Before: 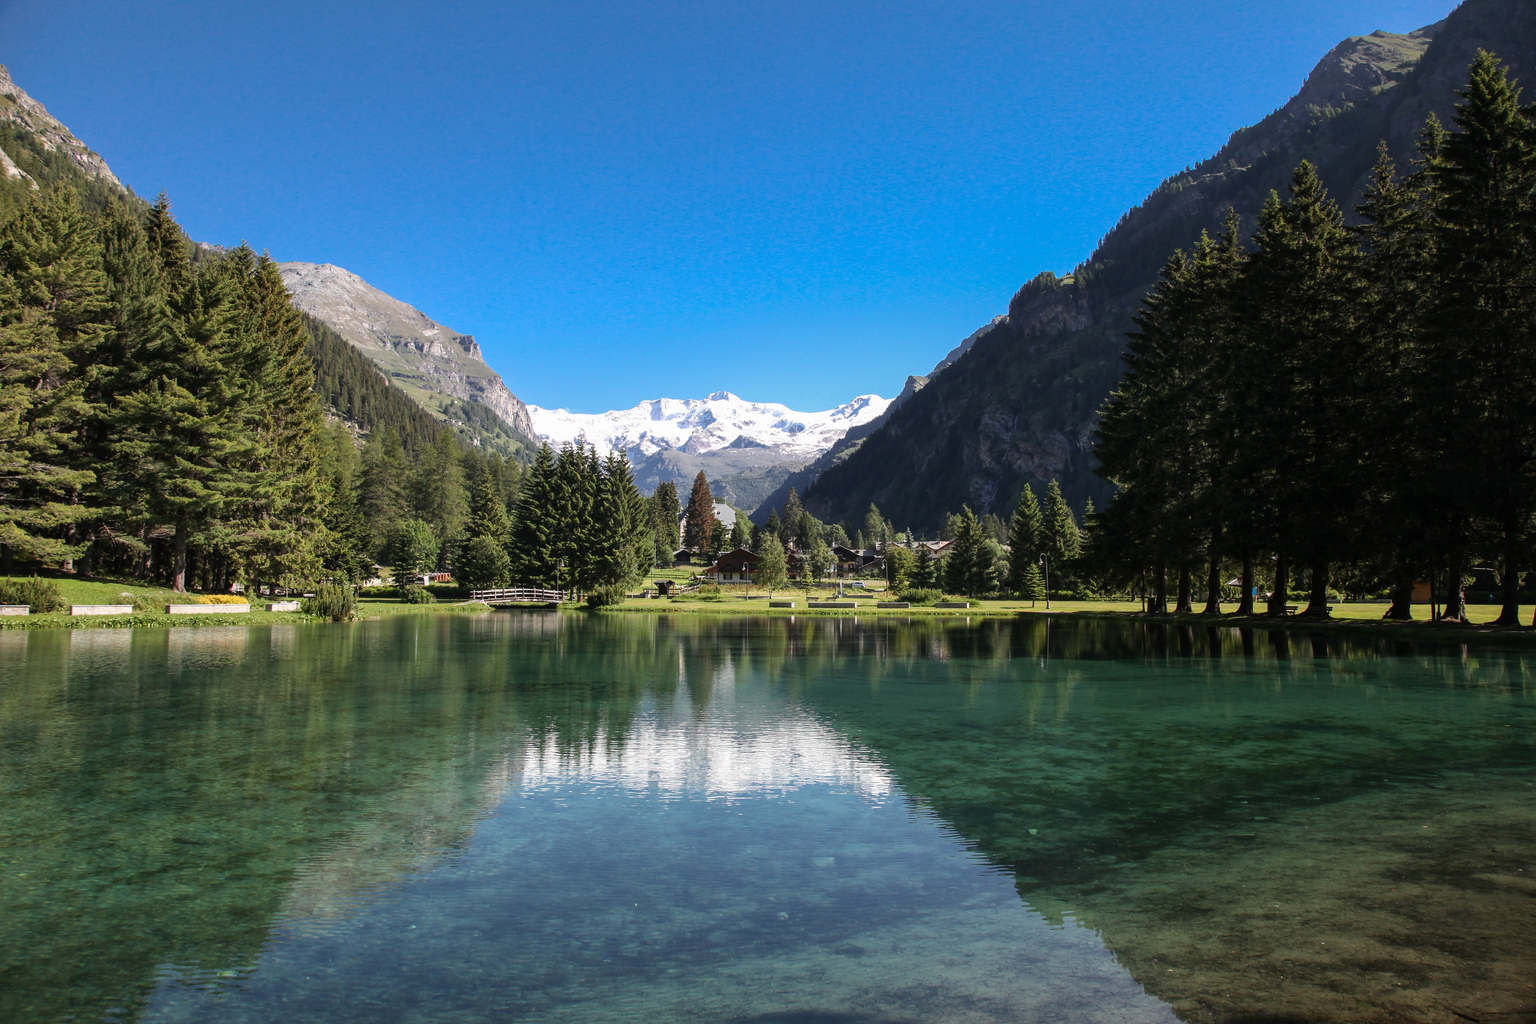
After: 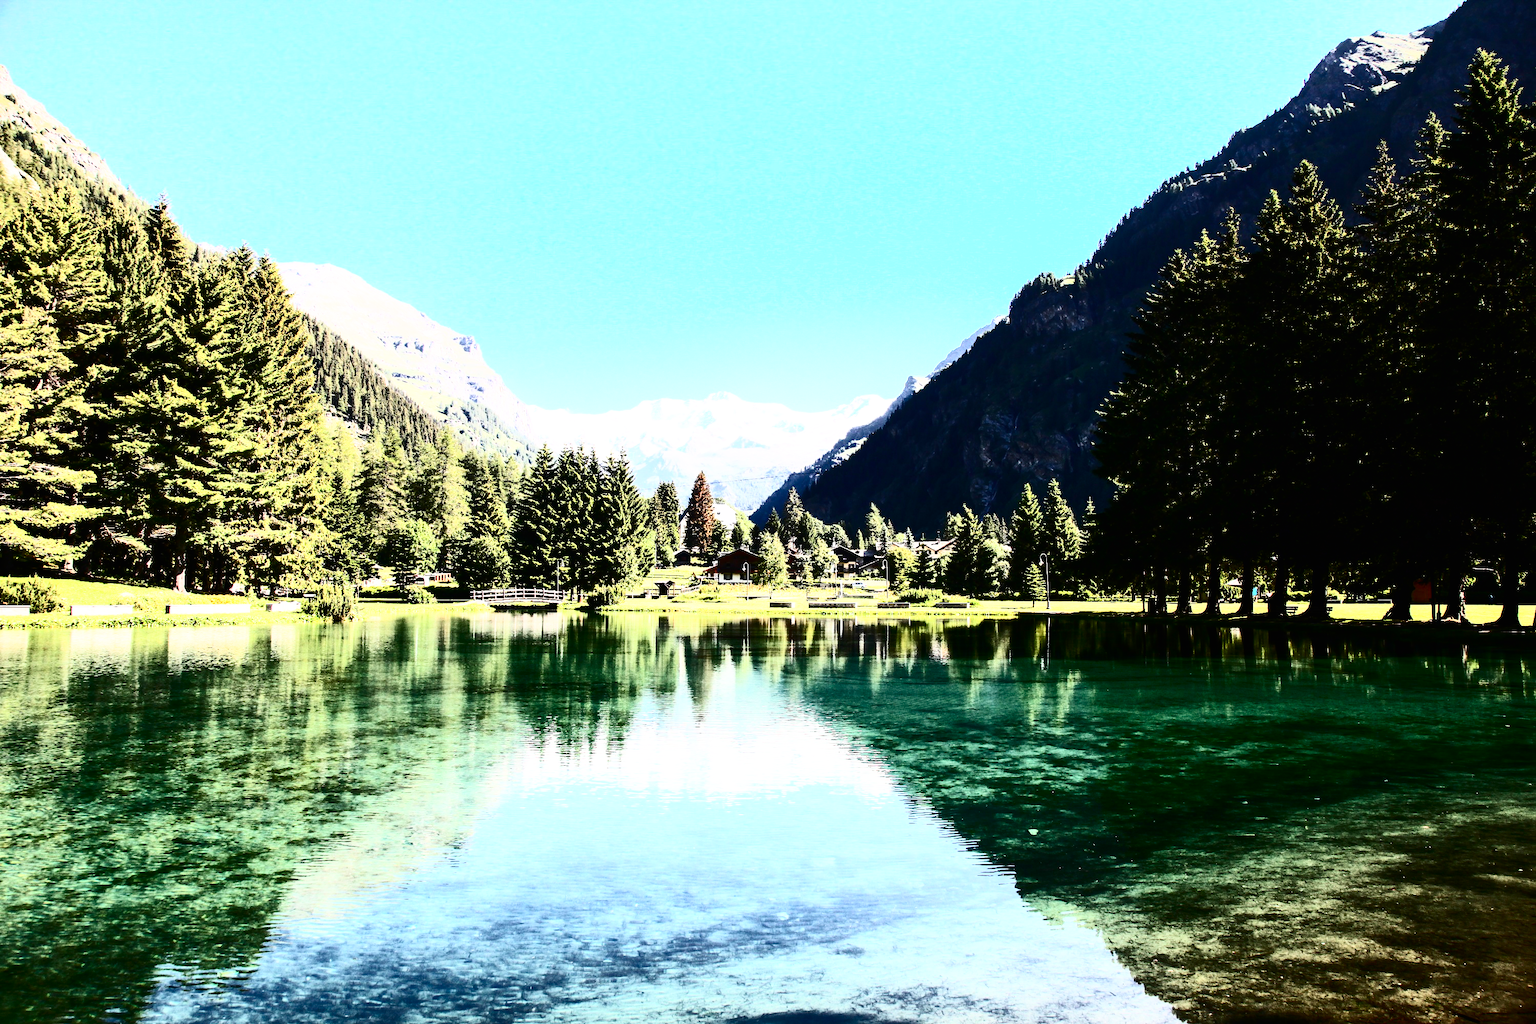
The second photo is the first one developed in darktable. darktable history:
base curve: curves: ch0 [(0, 0.003) (0.001, 0.002) (0.006, 0.004) (0.02, 0.022) (0.048, 0.086) (0.094, 0.234) (0.162, 0.431) (0.258, 0.629) (0.385, 0.8) (0.548, 0.918) (0.751, 0.988) (1, 1)], preserve colors none
contrast brightness saturation: contrast 0.93, brightness 0.2
